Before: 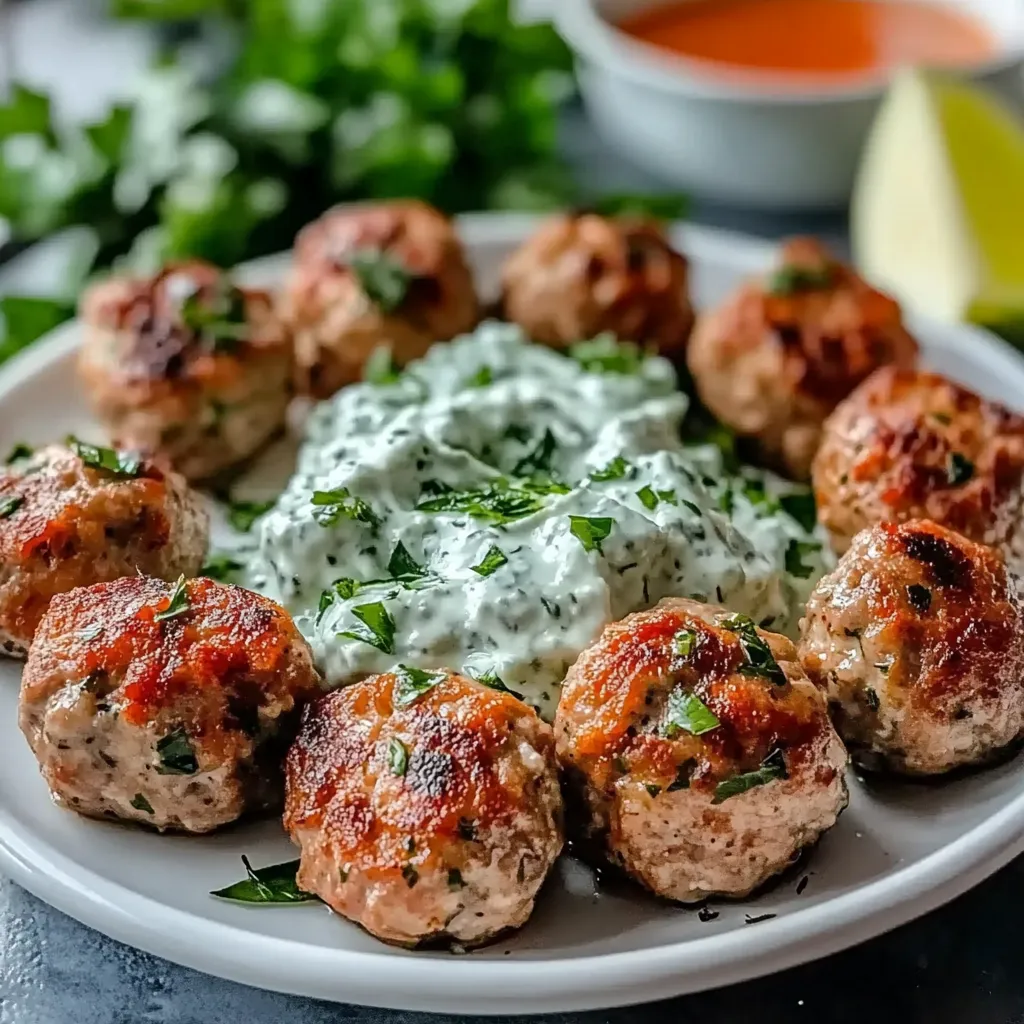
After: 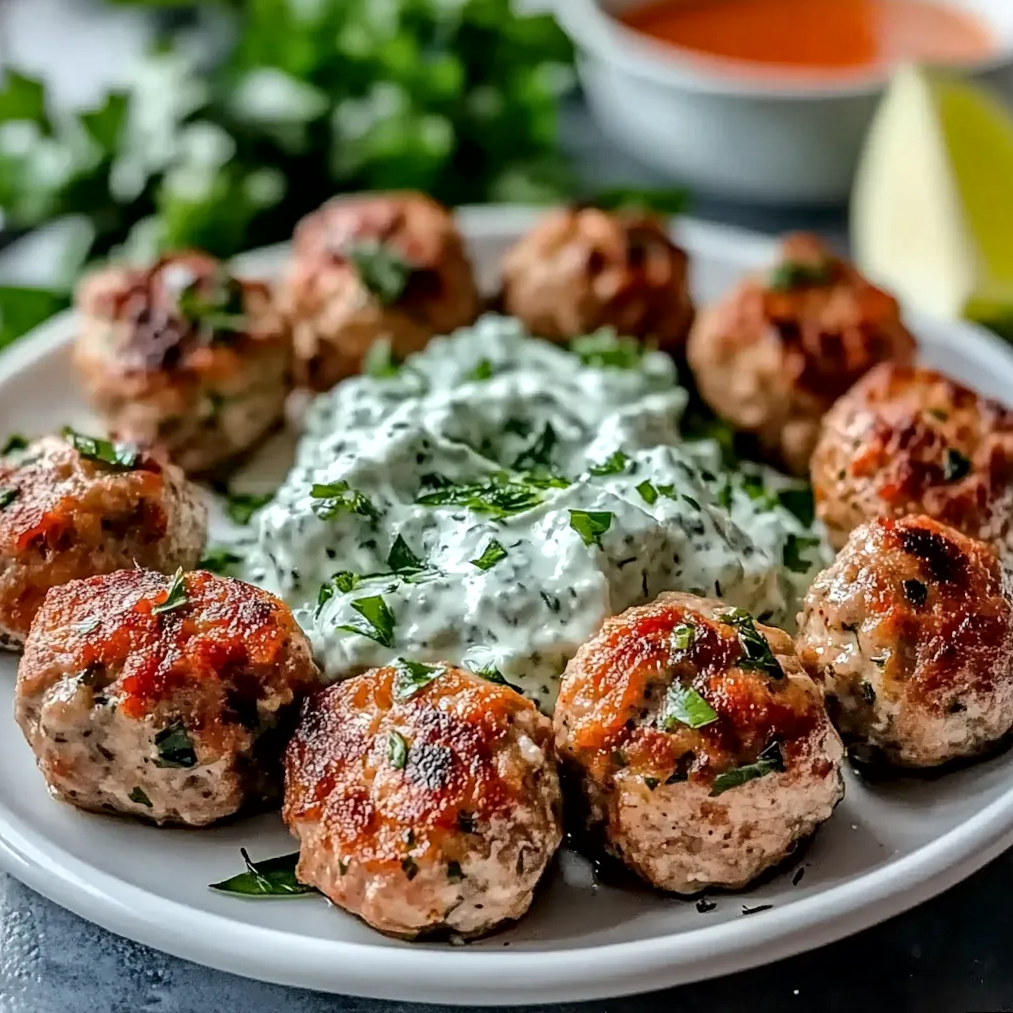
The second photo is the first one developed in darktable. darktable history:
rotate and perspective: rotation 0.174°, lens shift (vertical) 0.013, lens shift (horizontal) 0.019, shear 0.001, automatic cropping original format, crop left 0.007, crop right 0.991, crop top 0.016, crop bottom 0.997
local contrast: mode bilateral grid, contrast 20, coarseness 50, detail 144%, midtone range 0.2
